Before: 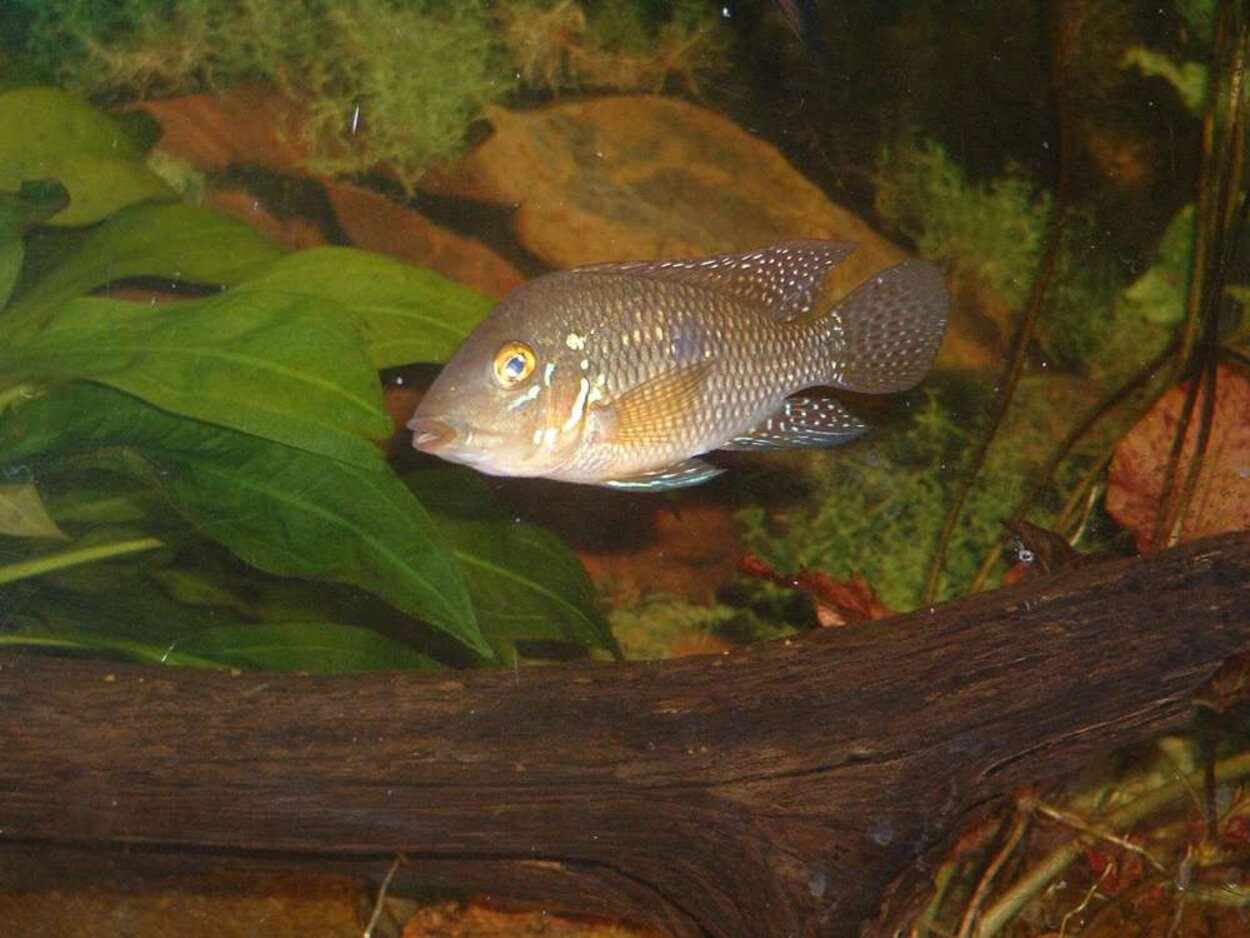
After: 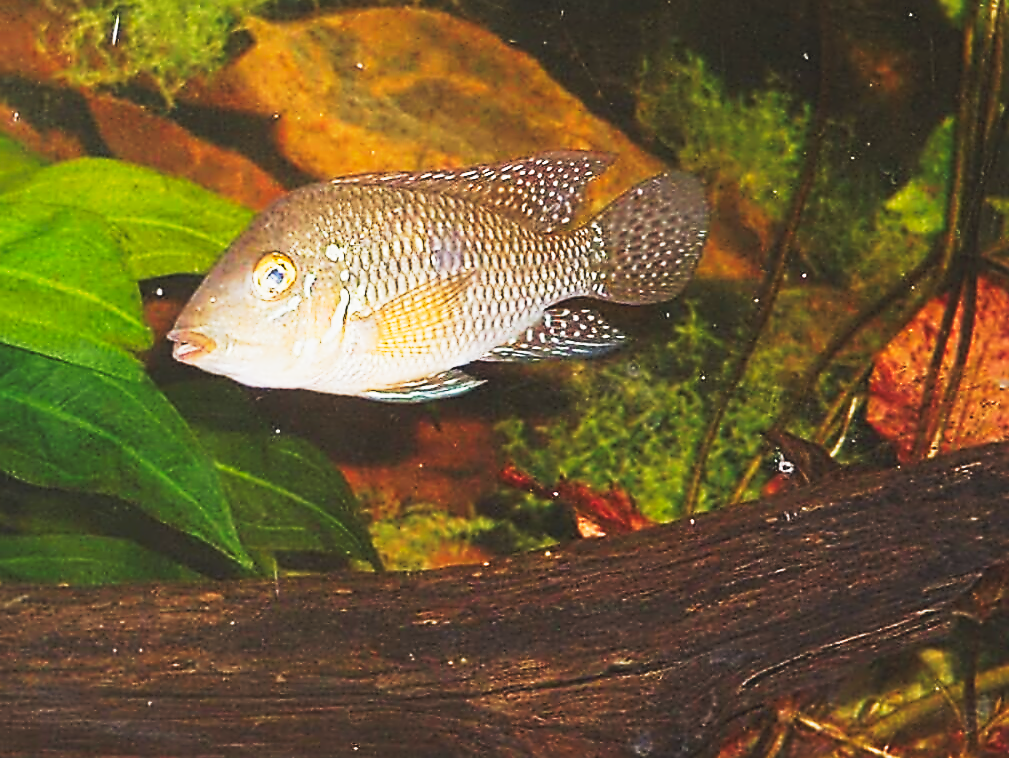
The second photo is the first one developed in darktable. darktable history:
contrast equalizer: octaves 7, y [[0.5, 0.5, 0.5, 0.515, 0.749, 0.84], [0.5 ×6], [0.5 ×6], [0, 0, 0, 0.001, 0.067, 0.262], [0 ×6]]
tone curve: curves: ch0 [(0, 0.098) (0.262, 0.324) (0.421, 0.59) (0.54, 0.803) (0.725, 0.922) (0.99, 0.974)], preserve colors none
sharpen: on, module defaults
crop: left 19.212%, top 9.528%, right 0.001%, bottom 9.595%
